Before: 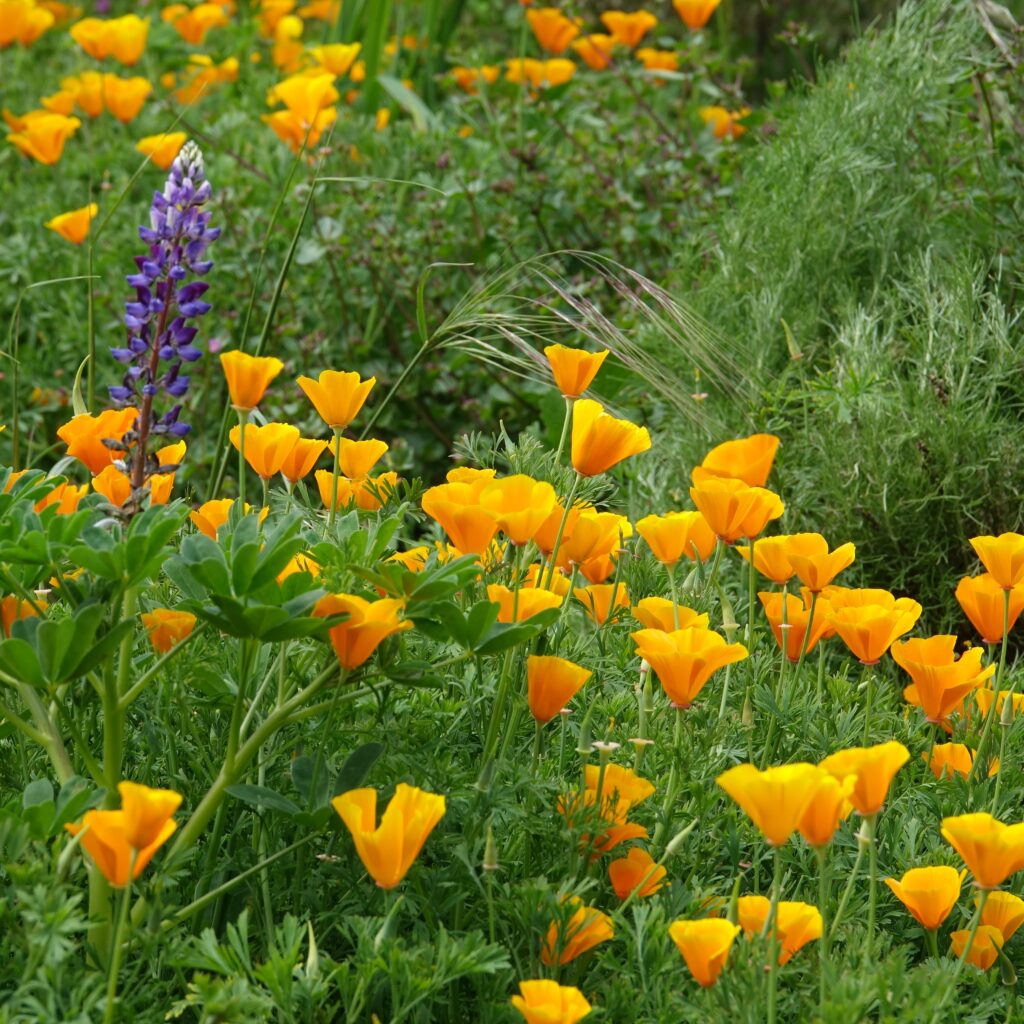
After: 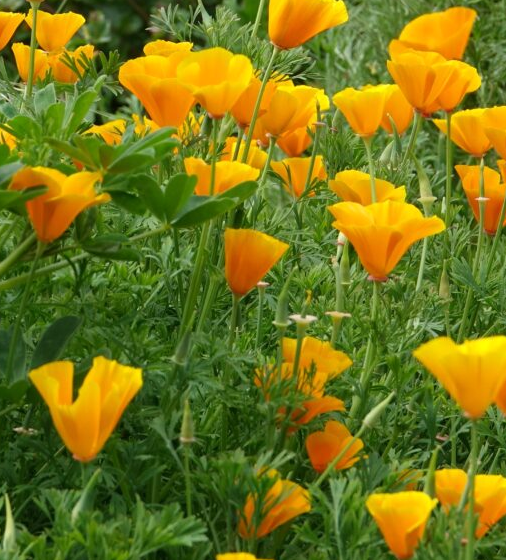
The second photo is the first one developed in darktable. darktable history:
tone equalizer: on, module defaults
crop: left 29.672%, top 41.786%, right 20.851%, bottom 3.487%
